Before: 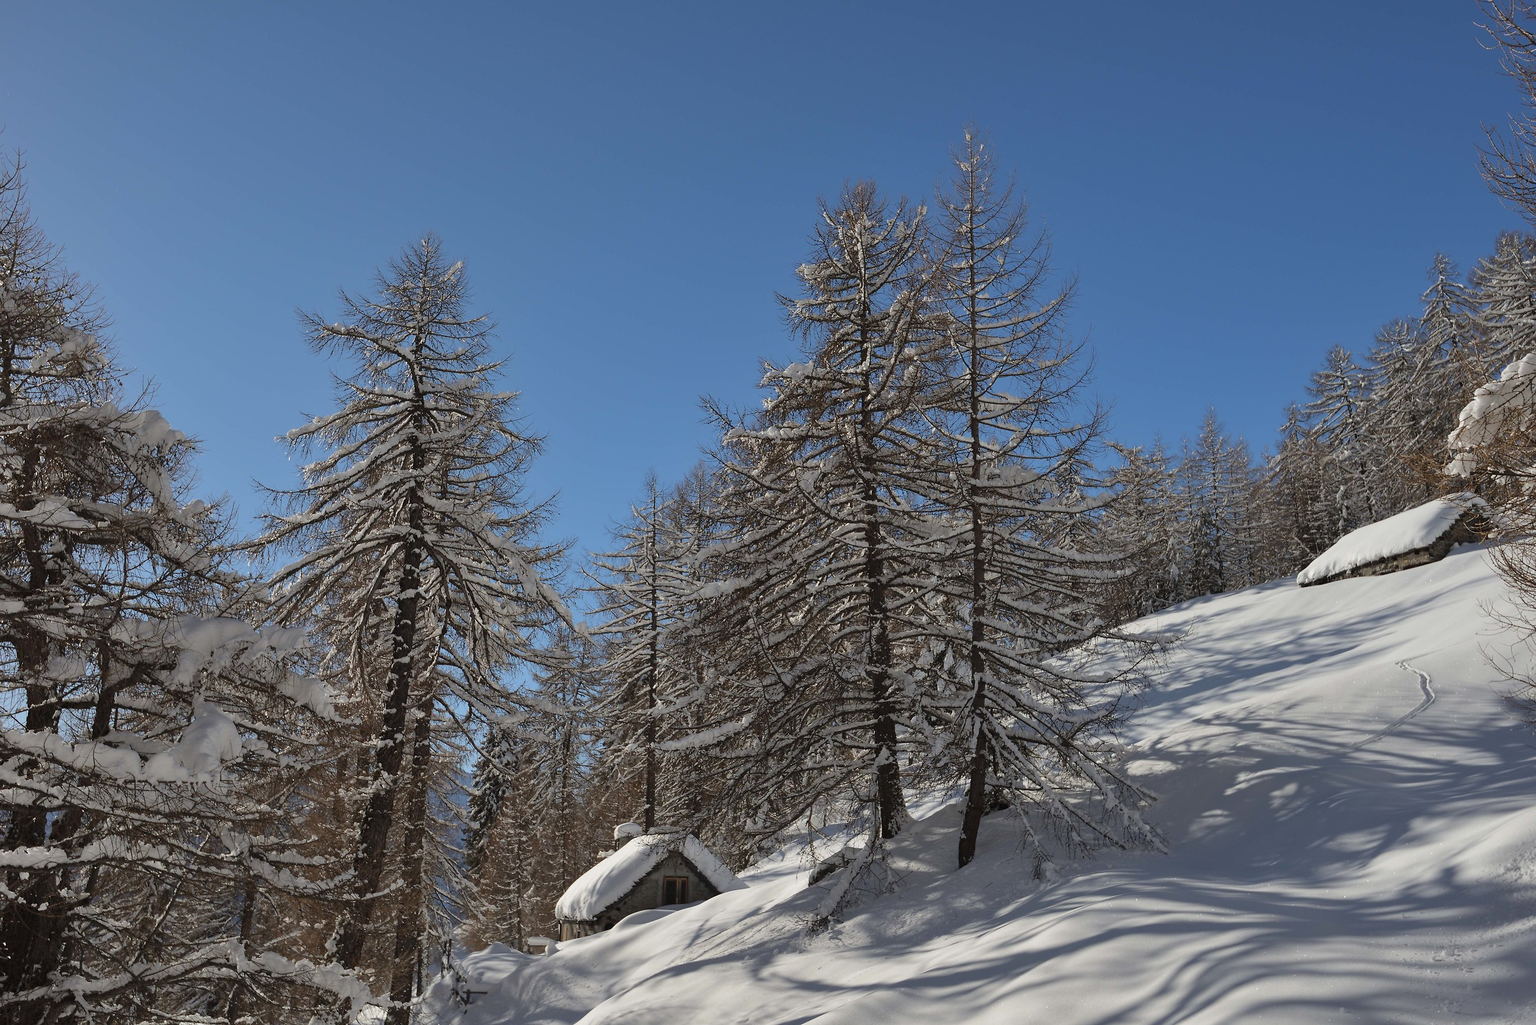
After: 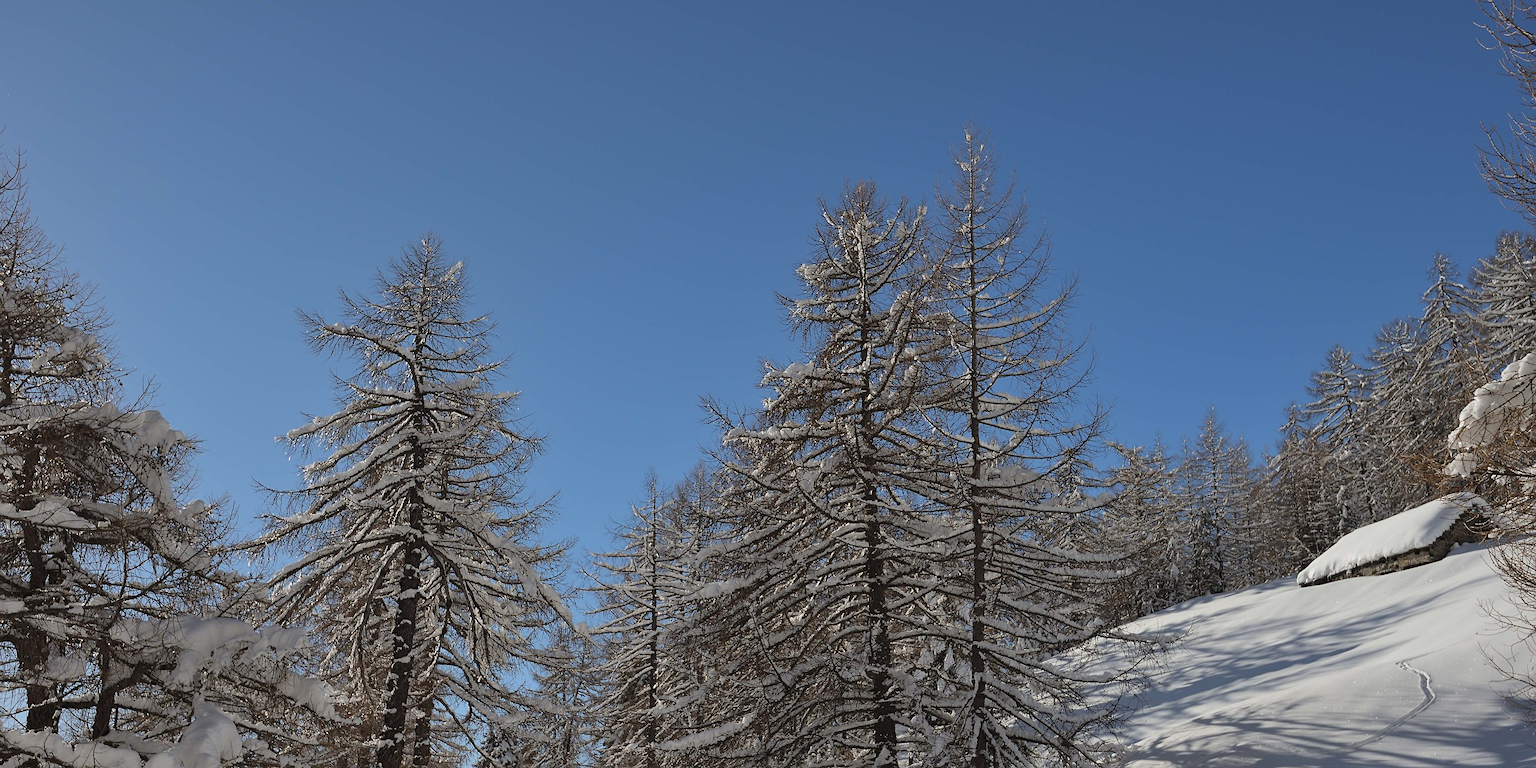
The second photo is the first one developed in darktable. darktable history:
sharpen: amount 0.2
crop: bottom 24.988%
